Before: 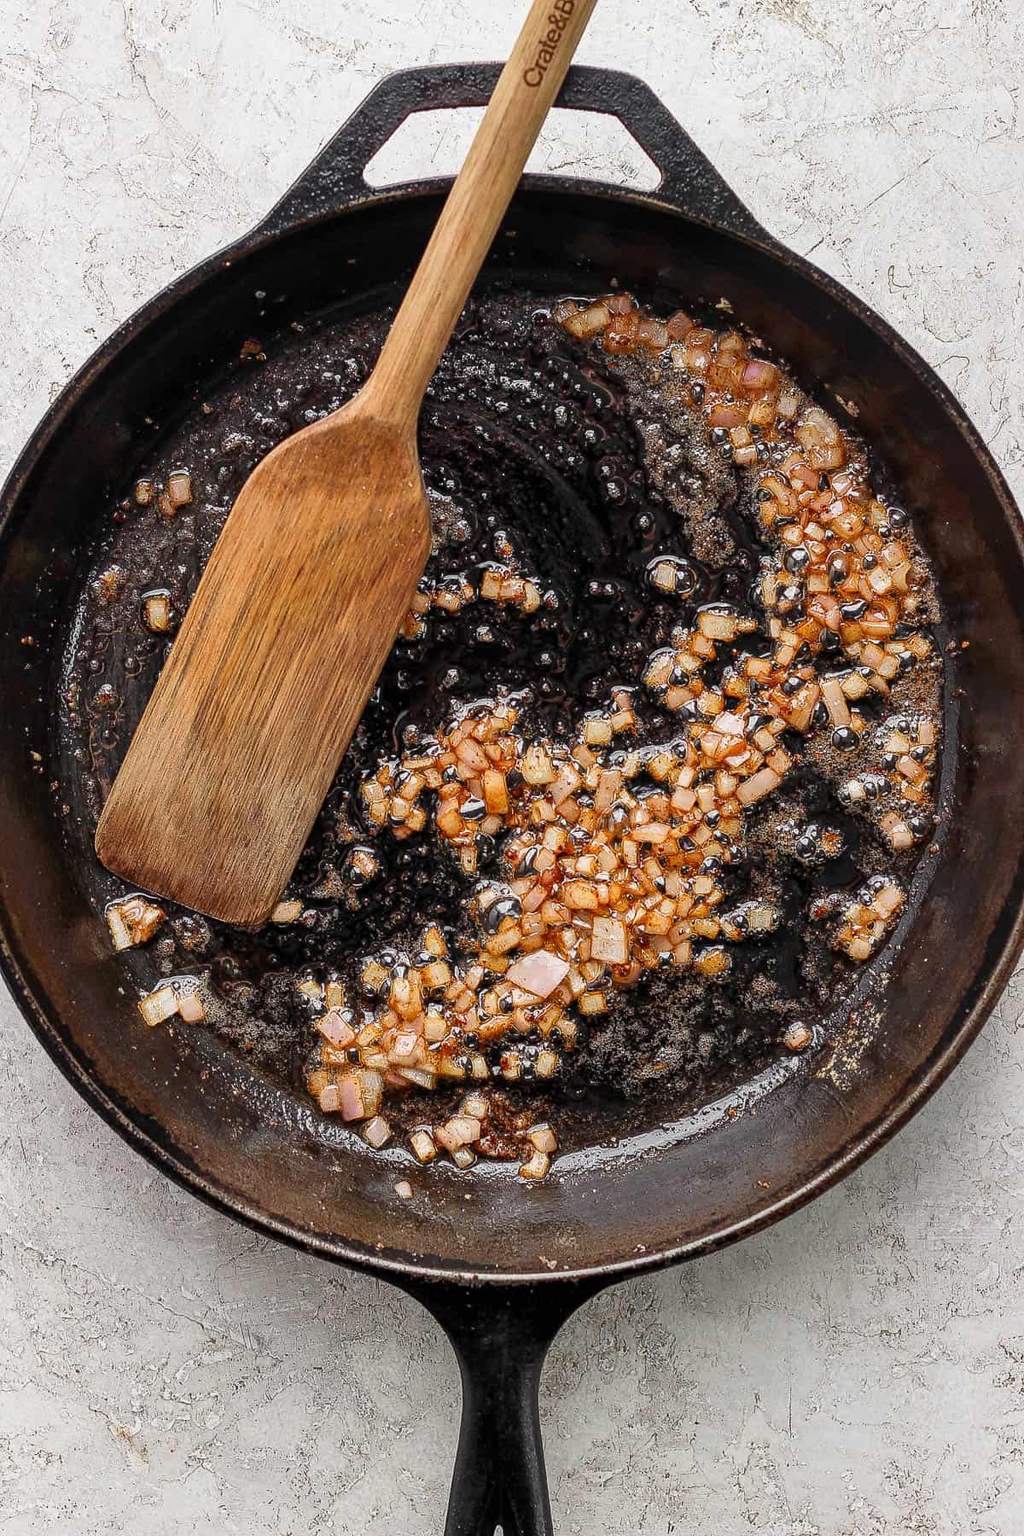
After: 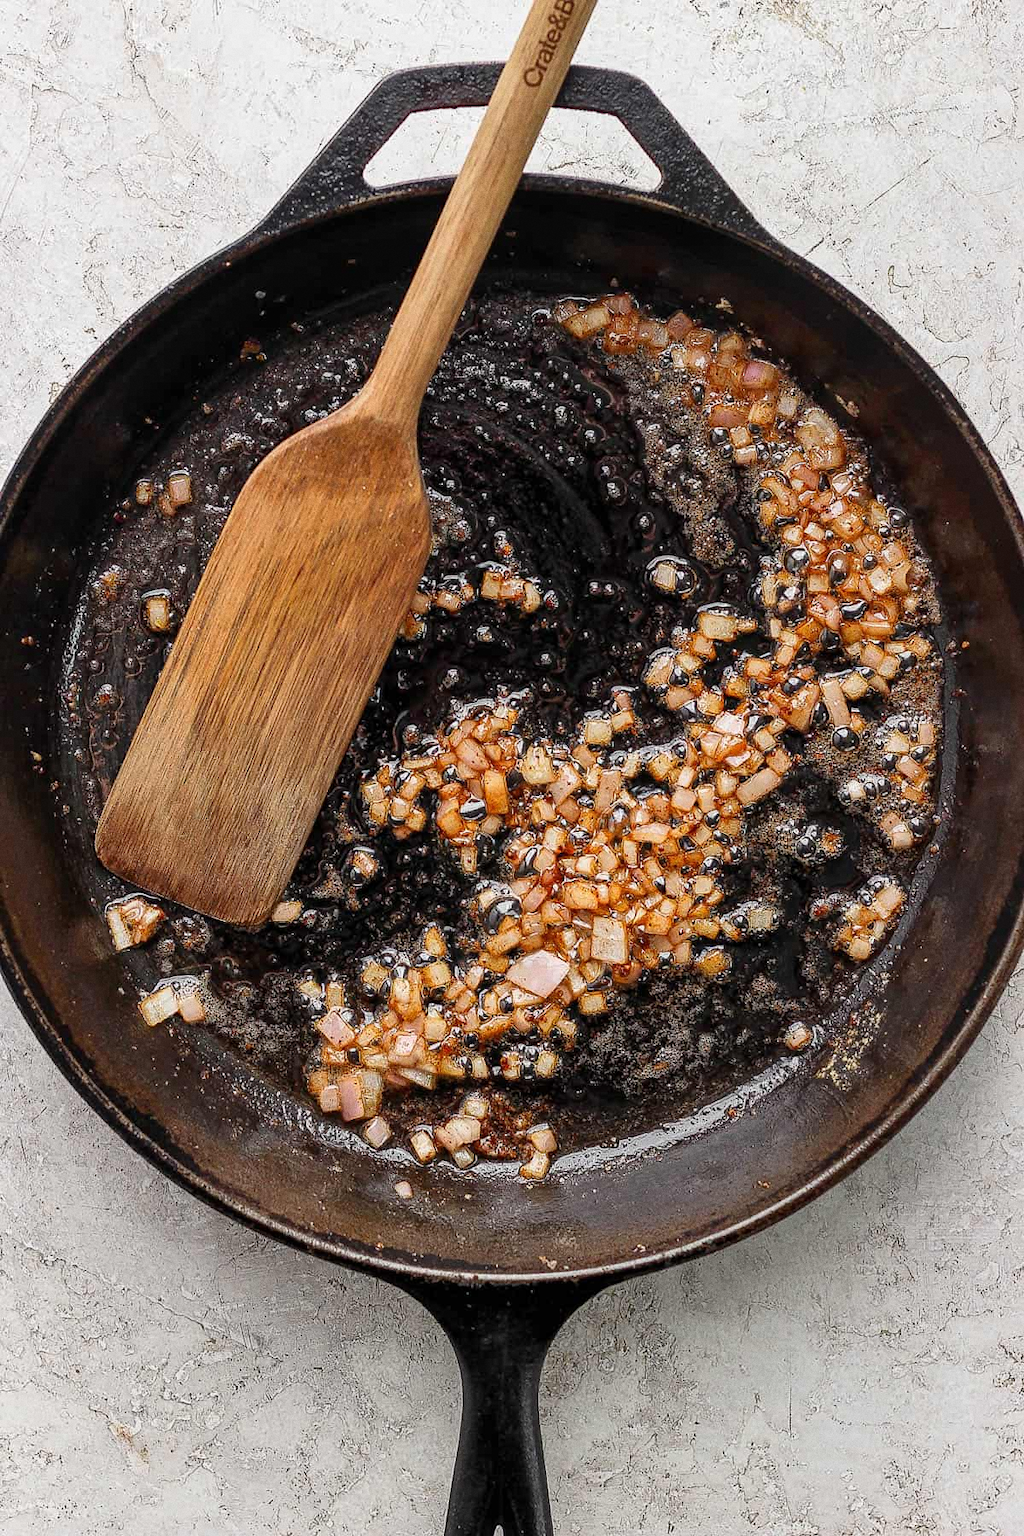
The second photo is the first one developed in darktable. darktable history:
grain: coarseness 0.09 ISO
tone equalizer: on, module defaults
